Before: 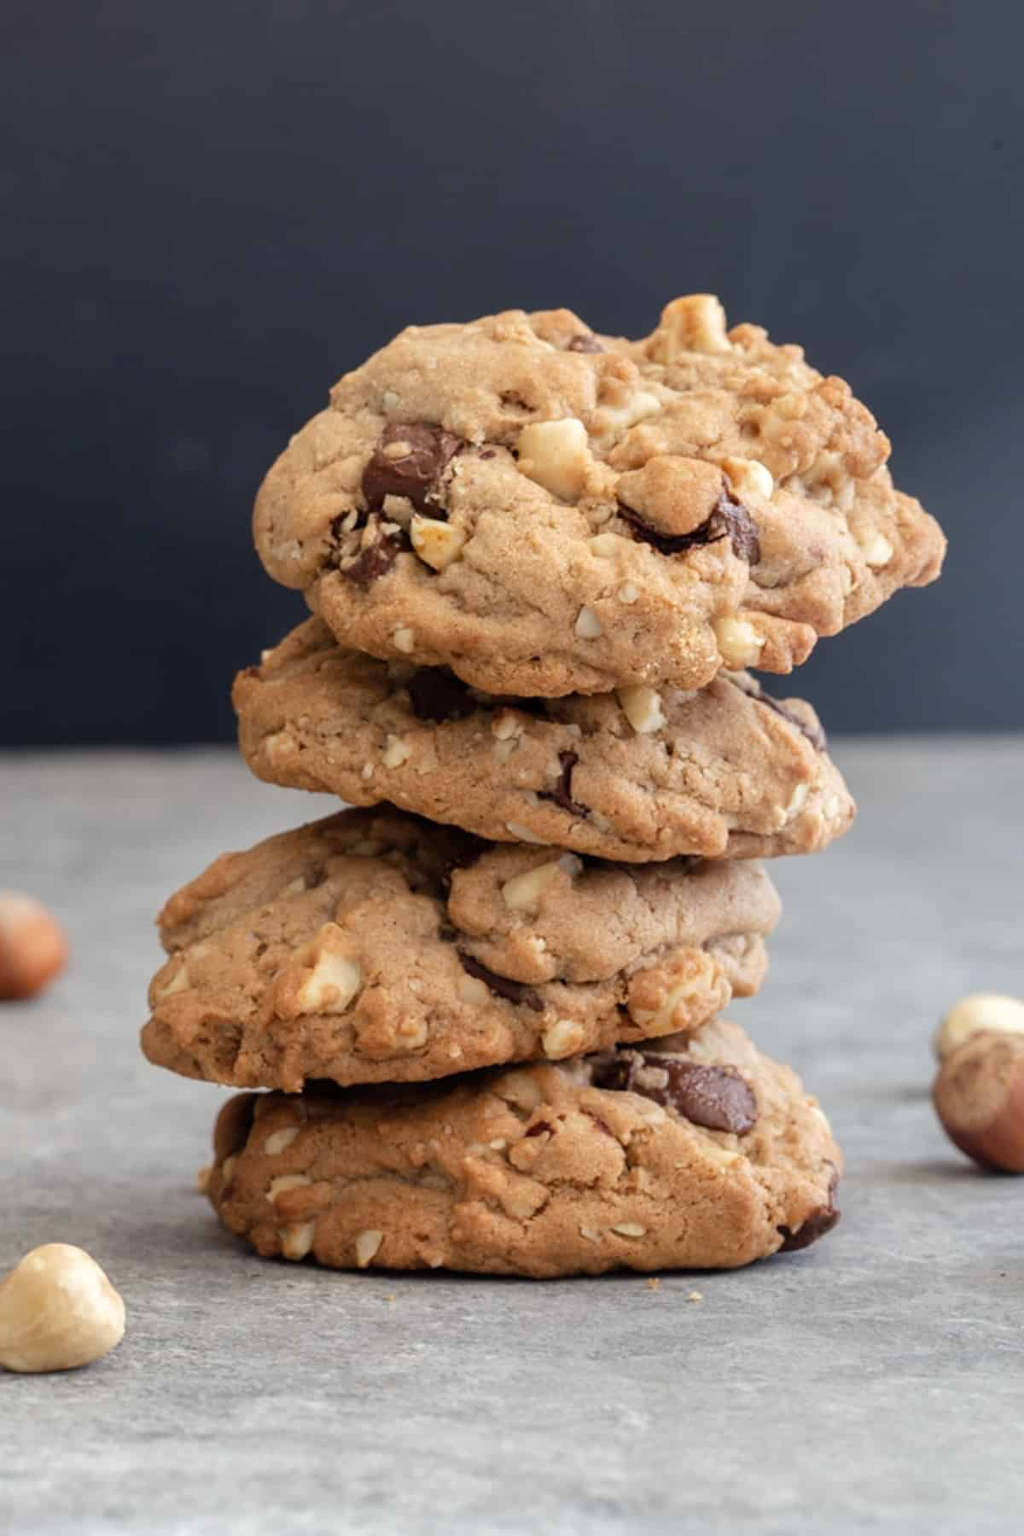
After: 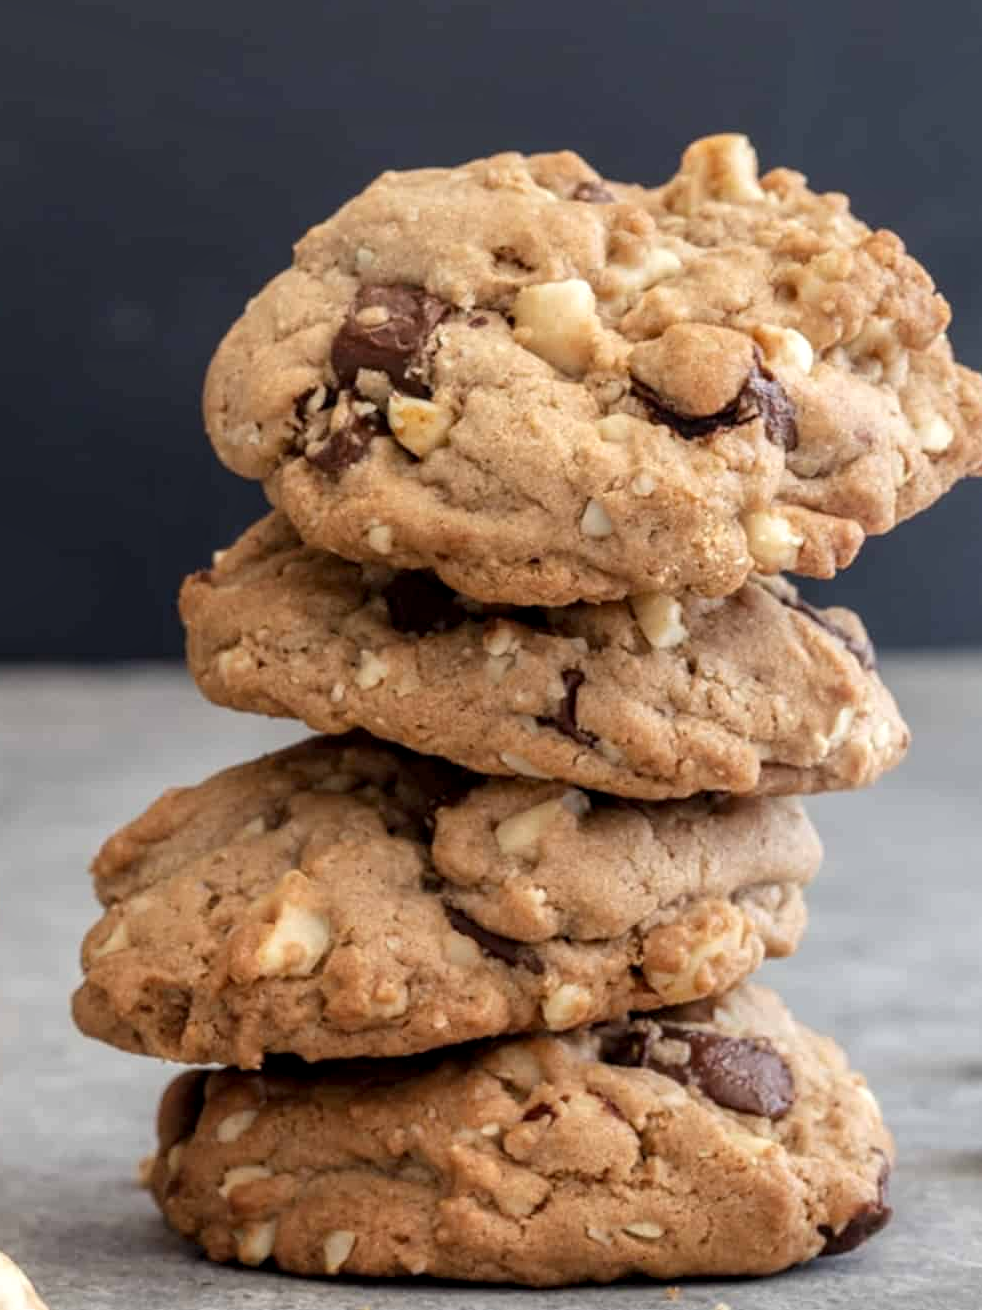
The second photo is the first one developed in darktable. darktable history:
local contrast: on, module defaults
crop: left 7.777%, top 11.77%, right 10.32%, bottom 15.422%
